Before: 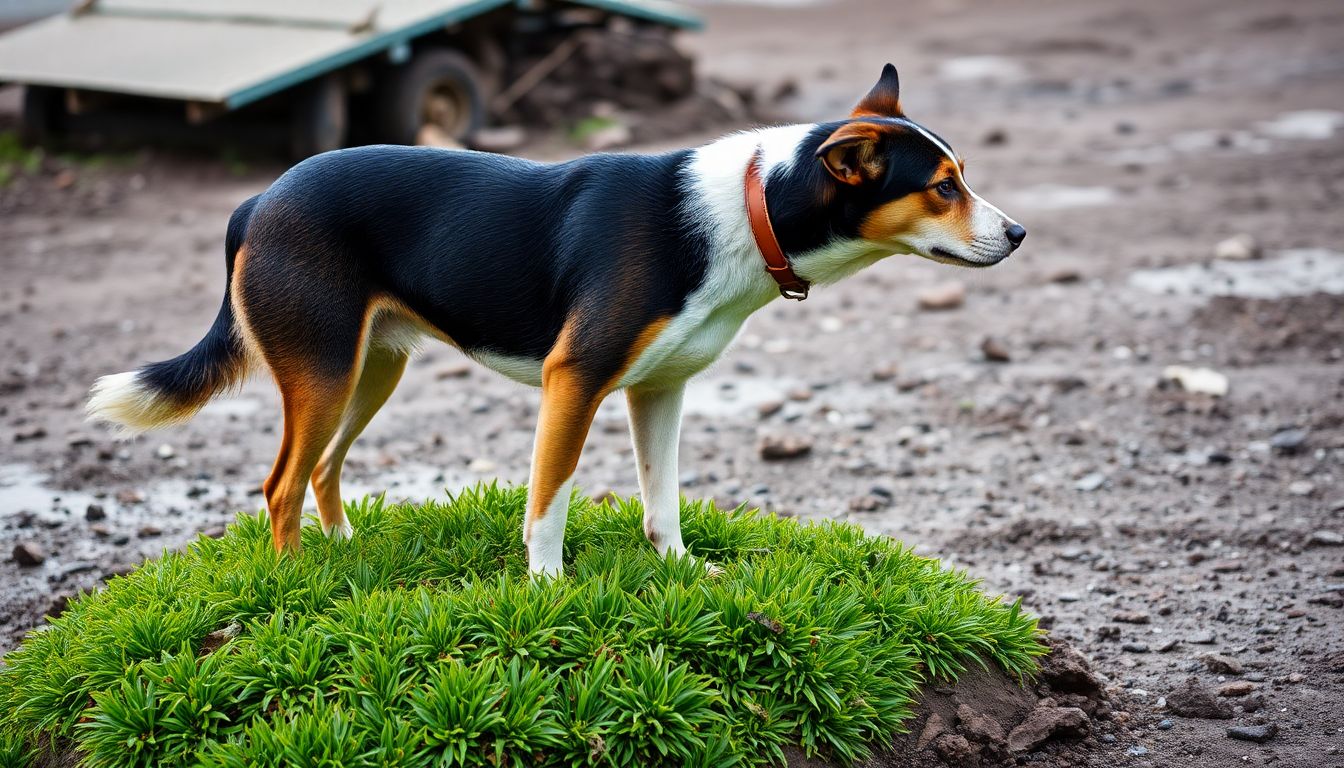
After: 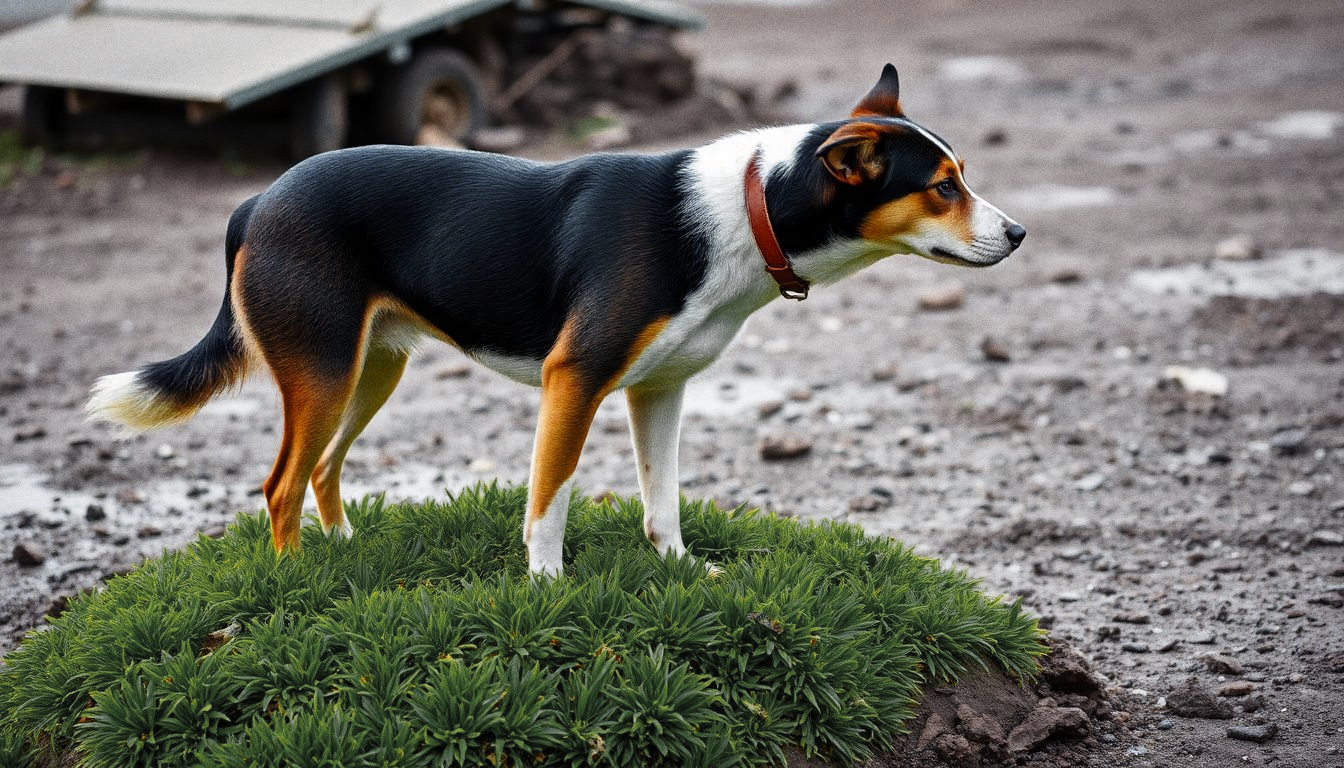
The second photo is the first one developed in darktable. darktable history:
grain: coarseness 0.47 ISO
color zones: curves: ch0 [(0.035, 0.242) (0.25, 0.5) (0.384, 0.214) (0.488, 0.255) (0.75, 0.5)]; ch1 [(0.063, 0.379) (0.25, 0.5) (0.354, 0.201) (0.489, 0.085) (0.729, 0.271)]; ch2 [(0.25, 0.5) (0.38, 0.517) (0.442, 0.51) (0.735, 0.456)]
